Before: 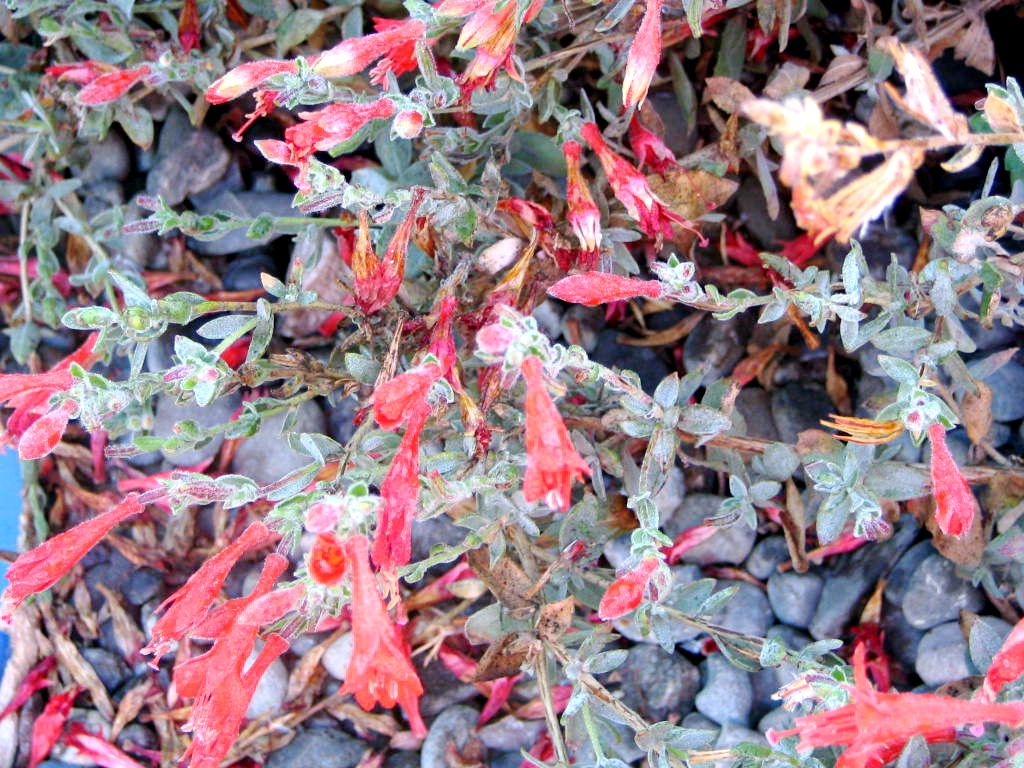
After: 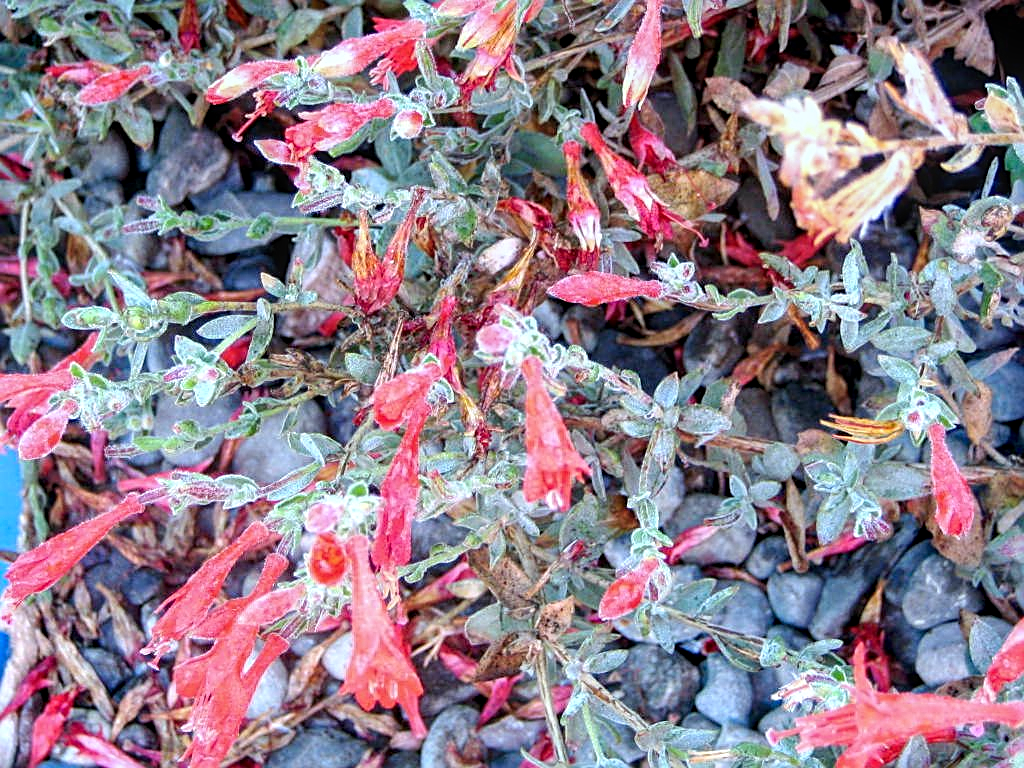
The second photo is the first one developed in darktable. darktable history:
local contrast: on, module defaults
color calibration: output R [1.003, 0.027, -0.041, 0], output G [-0.018, 1.043, -0.038, 0], output B [0.071, -0.086, 1.017, 0], illuminant as shot in camera, x 0.359, y 0.362, temperature 4570.54 K
sharpen: on, module defaults
exposure: black level correction 0, compensate exposure bias true, compensate highlight preservation false
